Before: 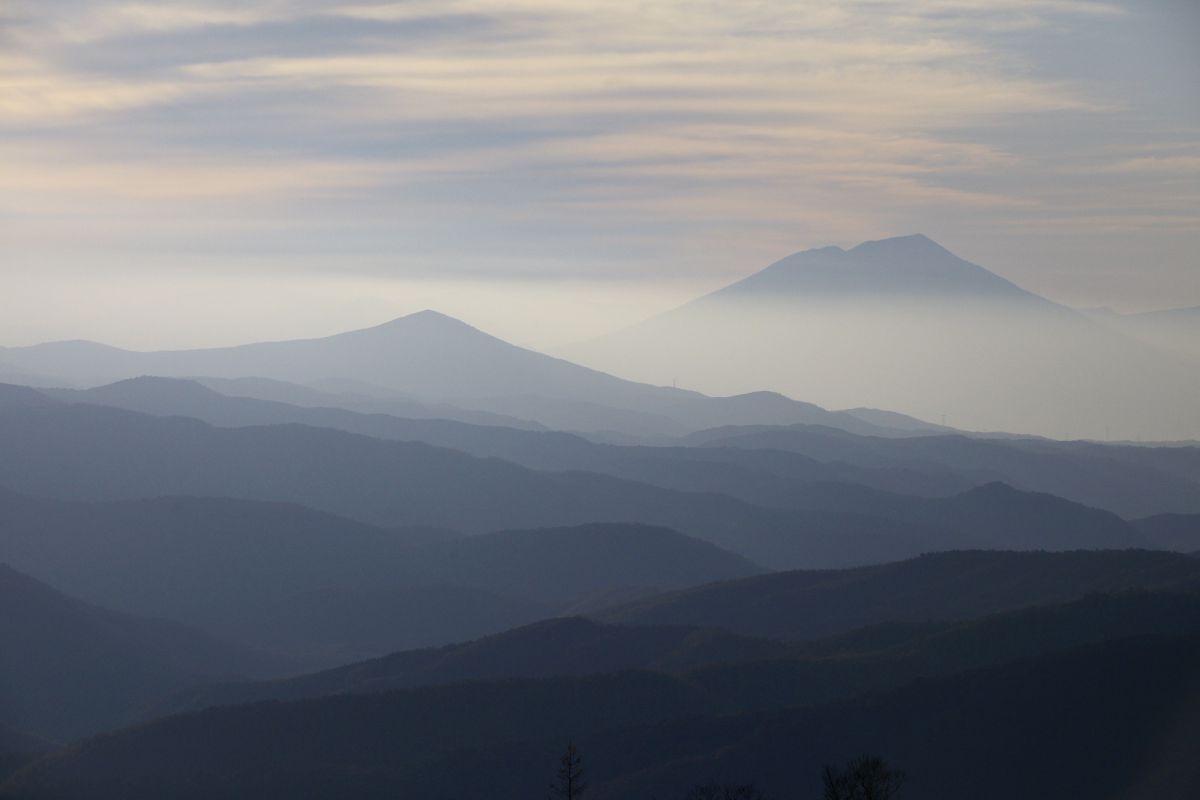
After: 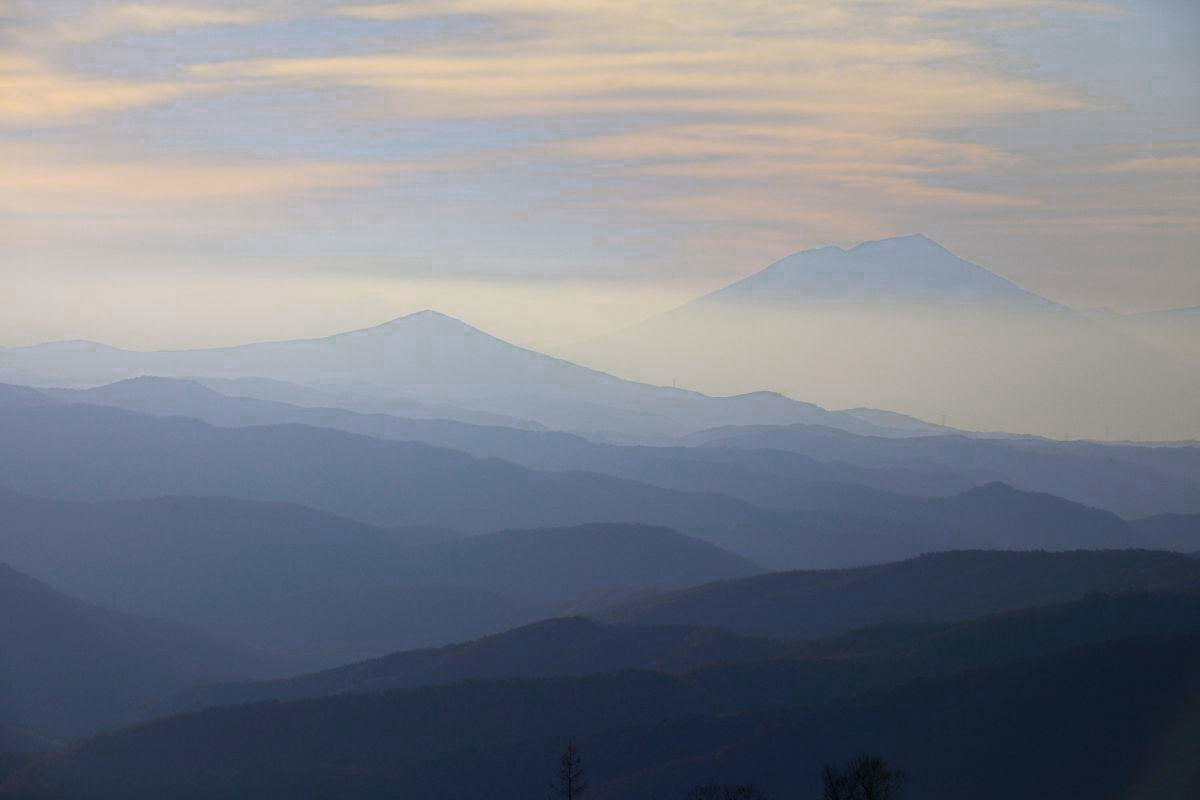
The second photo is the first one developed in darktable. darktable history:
white balance: emerald 1
color zones: curves: ch0 [(0.473, 0.374) (0.742, 0.784)]; ch1 [(0.354, 0.737) (0.742, 0.705)]; ch2 [(0.318, 0.421) (0.758, 0.532)]
